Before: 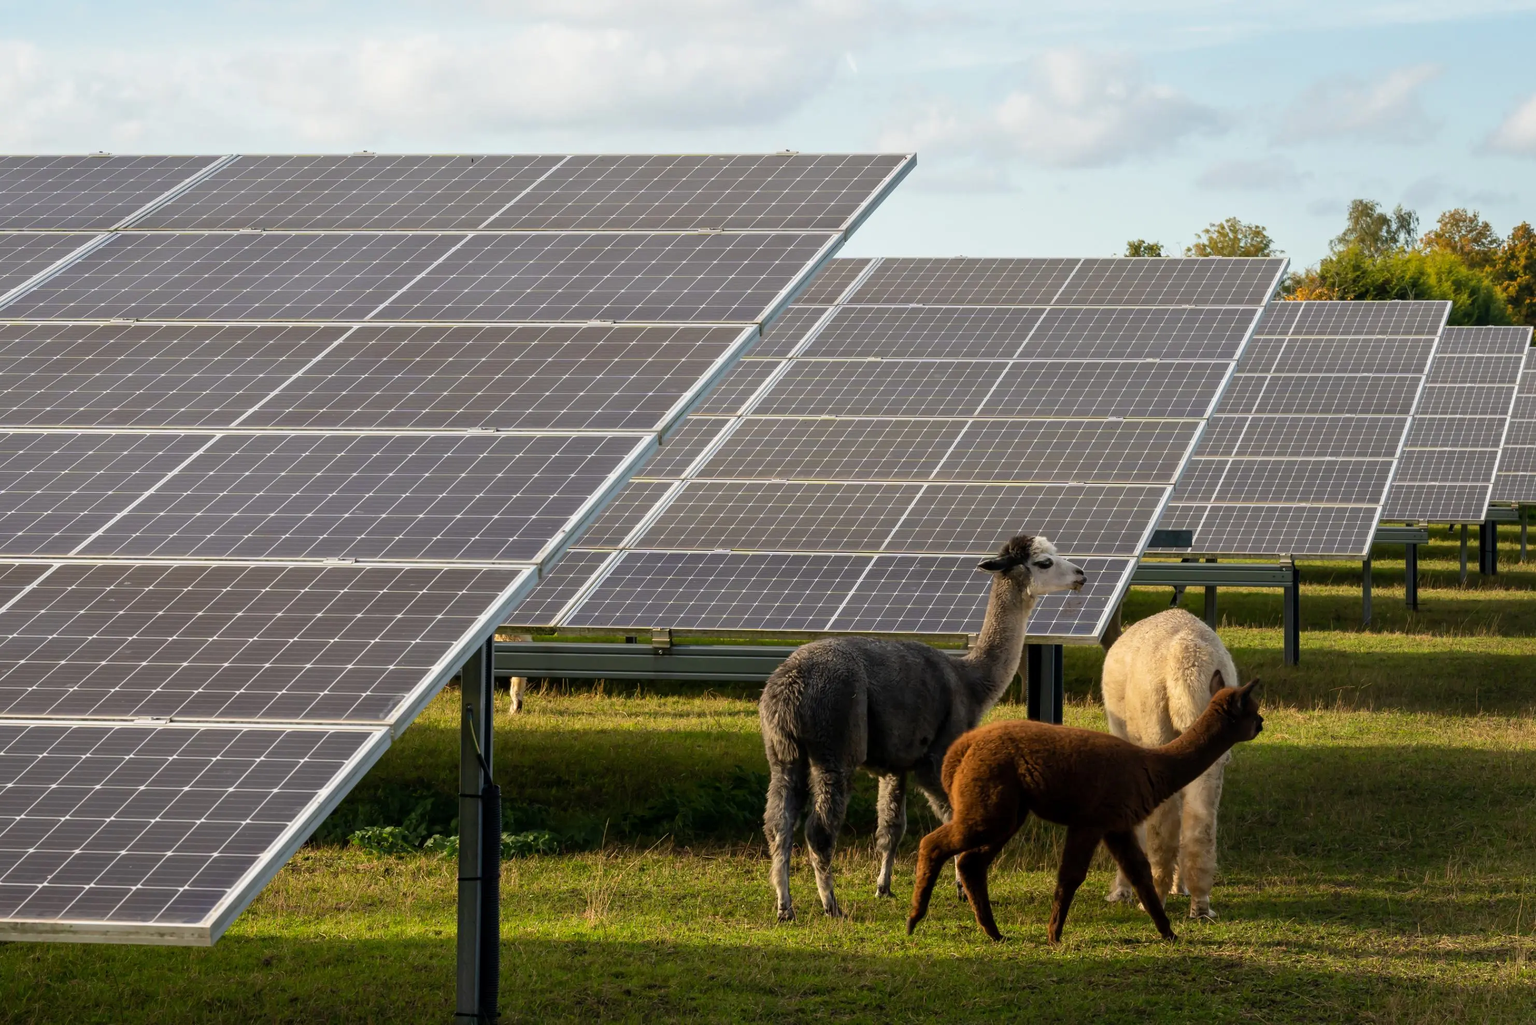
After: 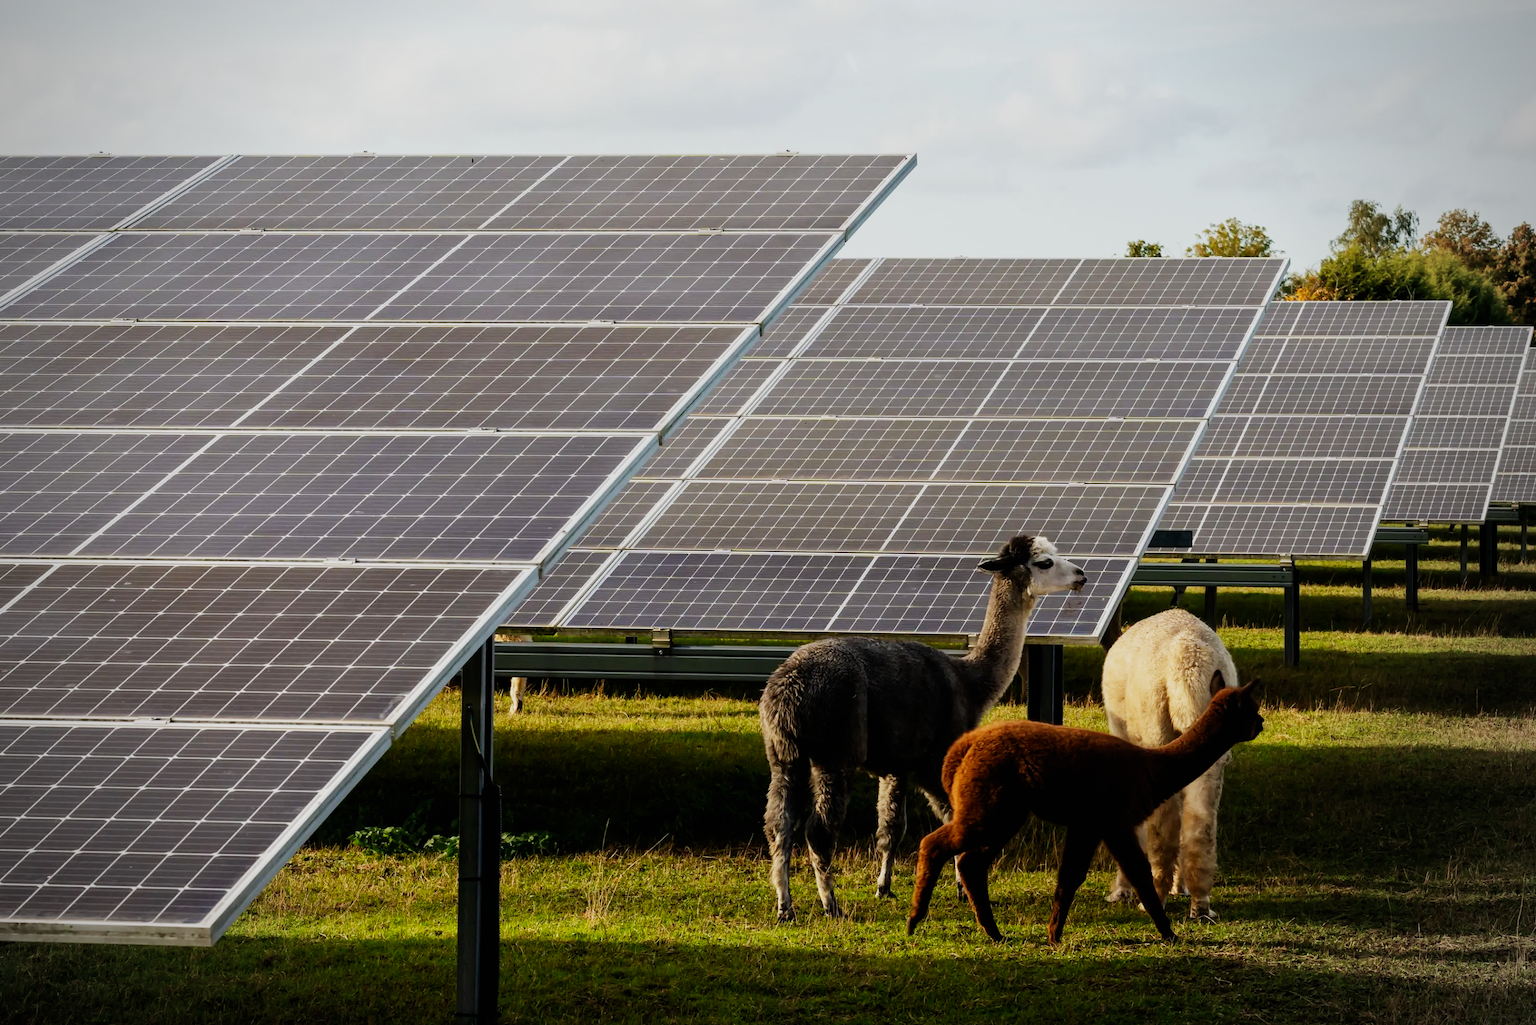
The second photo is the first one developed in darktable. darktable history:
vignetting: fall-off start 74.49%, fall-off radius 65.9%, brightness -0.628, saturation -0.68
sigmoid: contrast 1.8, skew -0.2, preserve hue 0%, red attenuation 0.1, red rotation 0.035, green attenuation 0.1, green rotation -0.017, blue attenuation 0.15, blue rotation -0.052, base primaries Rec2020
